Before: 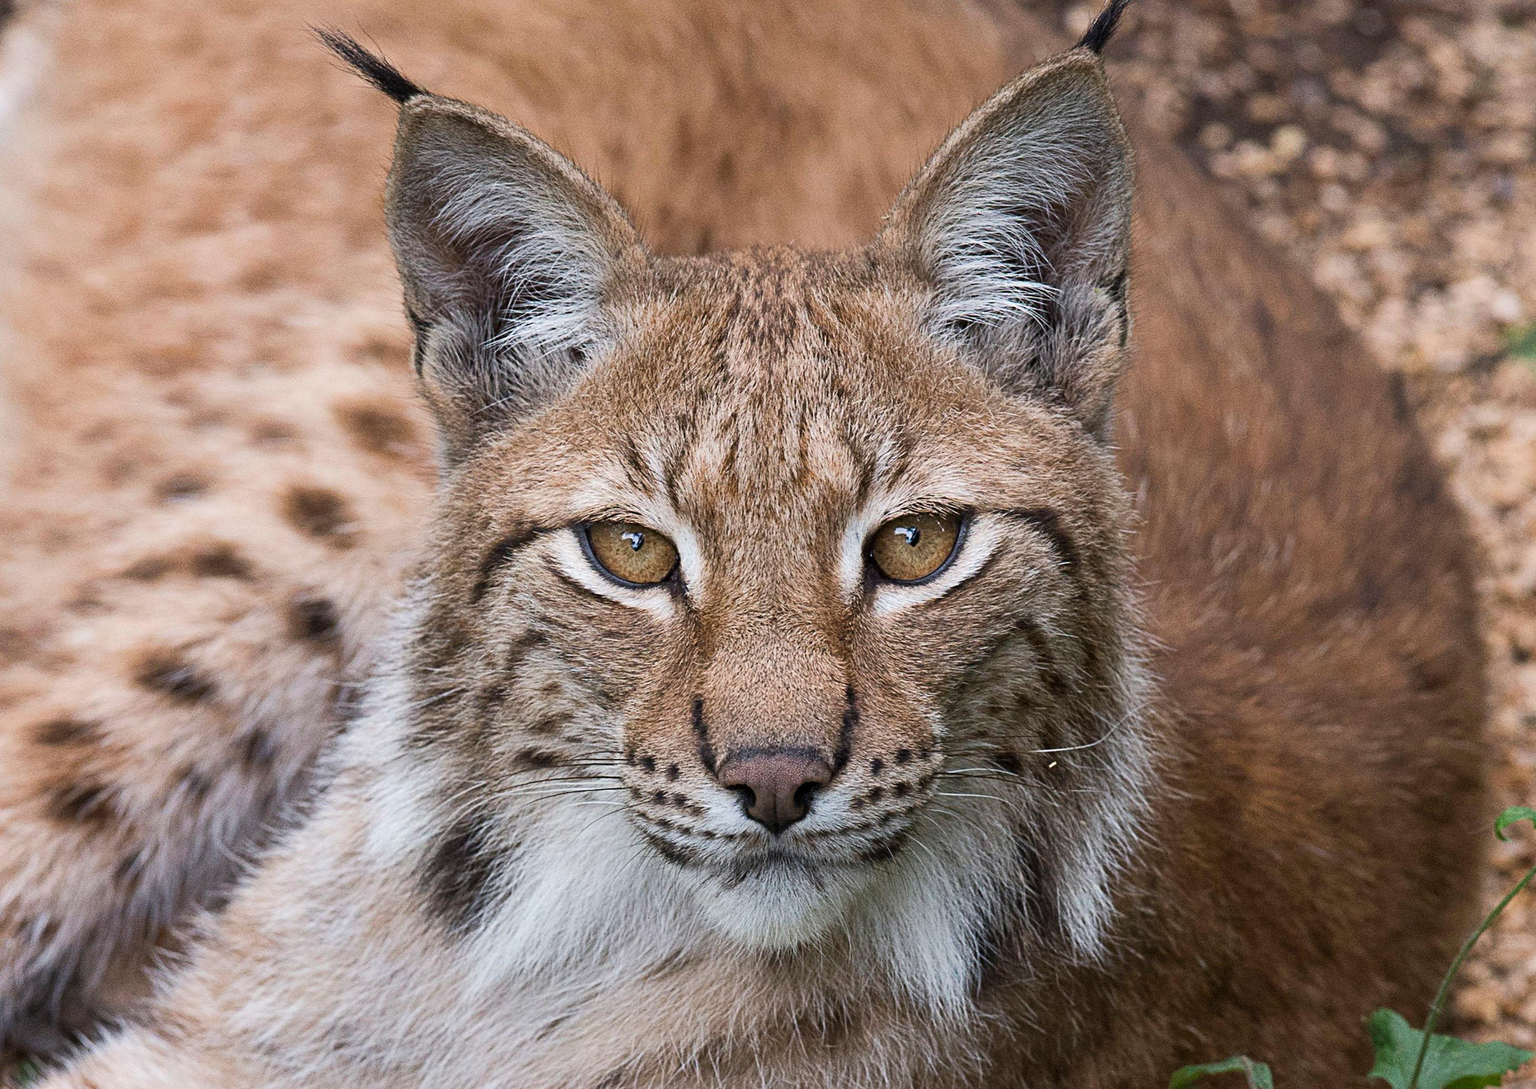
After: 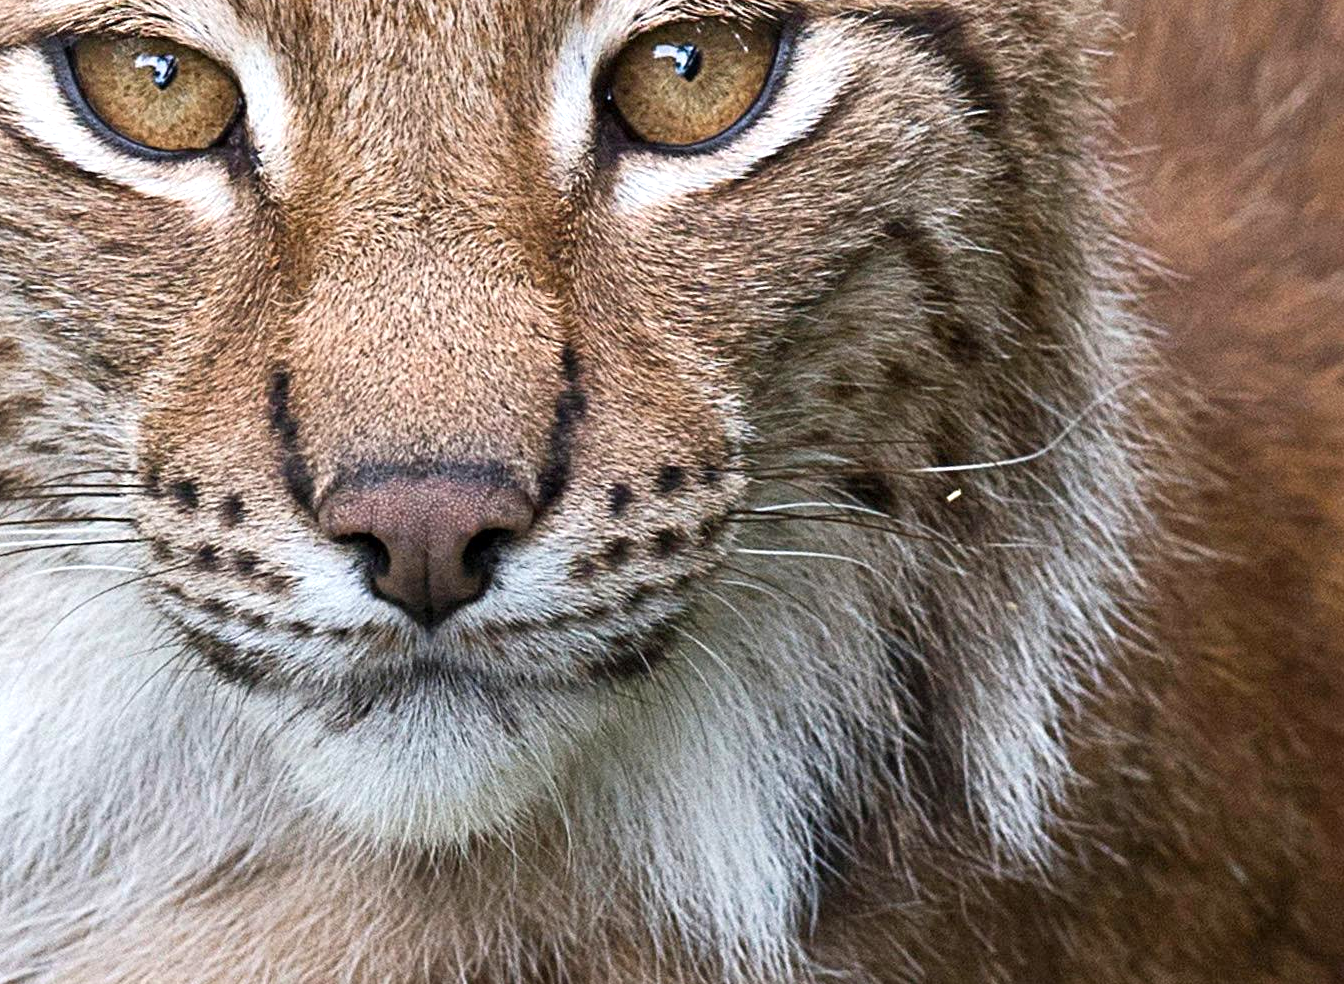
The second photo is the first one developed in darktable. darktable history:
color balance rgb: perceptual saturation grading › global saturation 0.74%
crop: left 35.868%, top 46.3%, right 18.074%, bottom 6.116%
exposure: exposure 0.495 EV, compensate highlight preservation false
